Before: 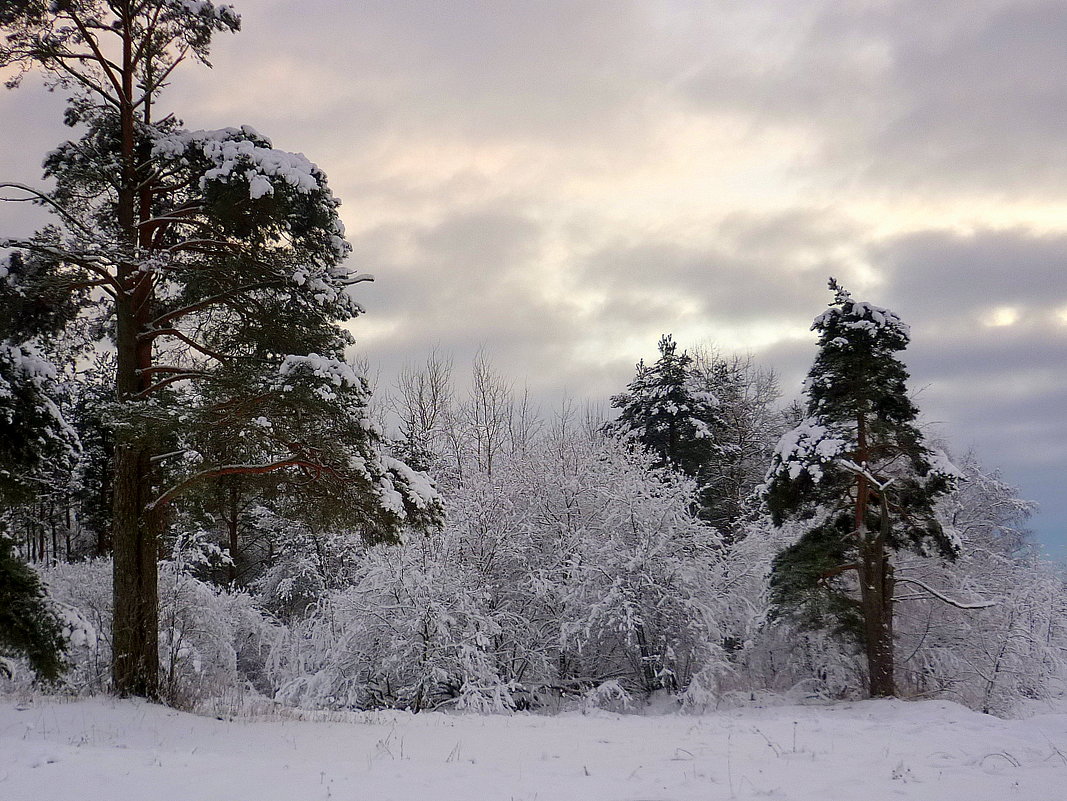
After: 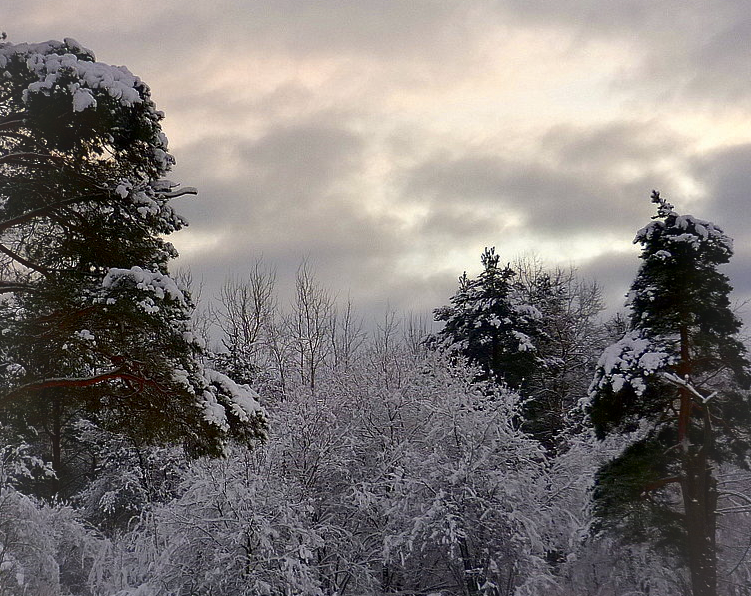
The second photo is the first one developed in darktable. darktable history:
color zones: curves: ch1 [(0, 0.469) (0.072, 0.457) (0.243, 0.494) (0.429, 0.5) (0.571, 0.5) (0.714, 0.5) (0.857, 0.5) (1, 0.469)]; ch2 [(0, 0.499) (0.143, 0.467) (0.242, 0.436) (0.429, 0.493) (0.571, 0.5) (0.714, 0.5) (0.857, 0.5) (1, 0.499)]
crop and rotate: left 16.628%, top 10.978%, right 12.955%, bottom 14.546%
contrast brightness saturation: brightness -0.204, saturation 0.081
vignetting: brightness 0.035, saturation -0.002
